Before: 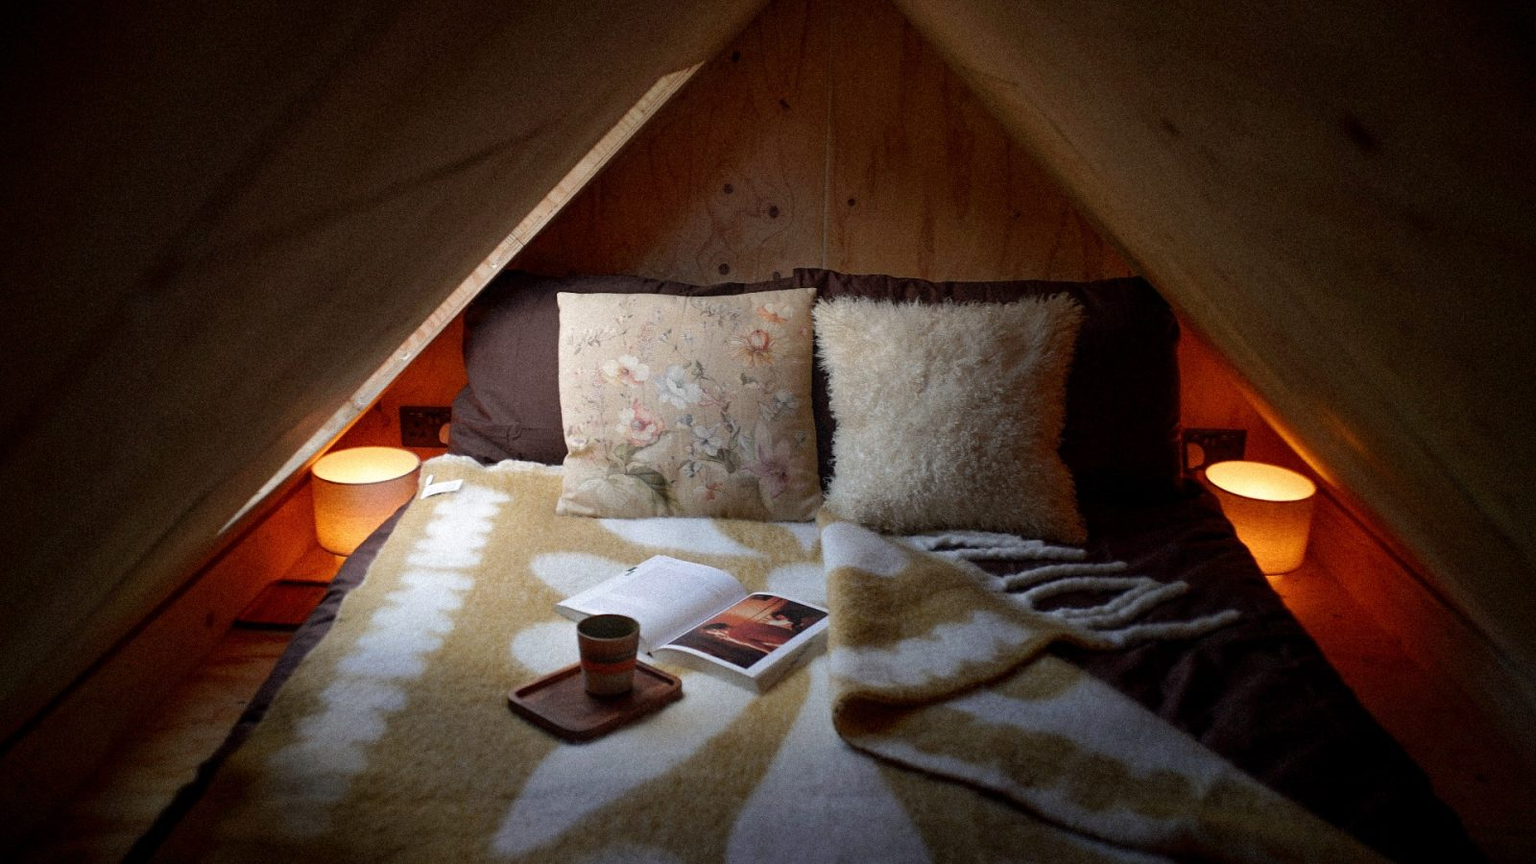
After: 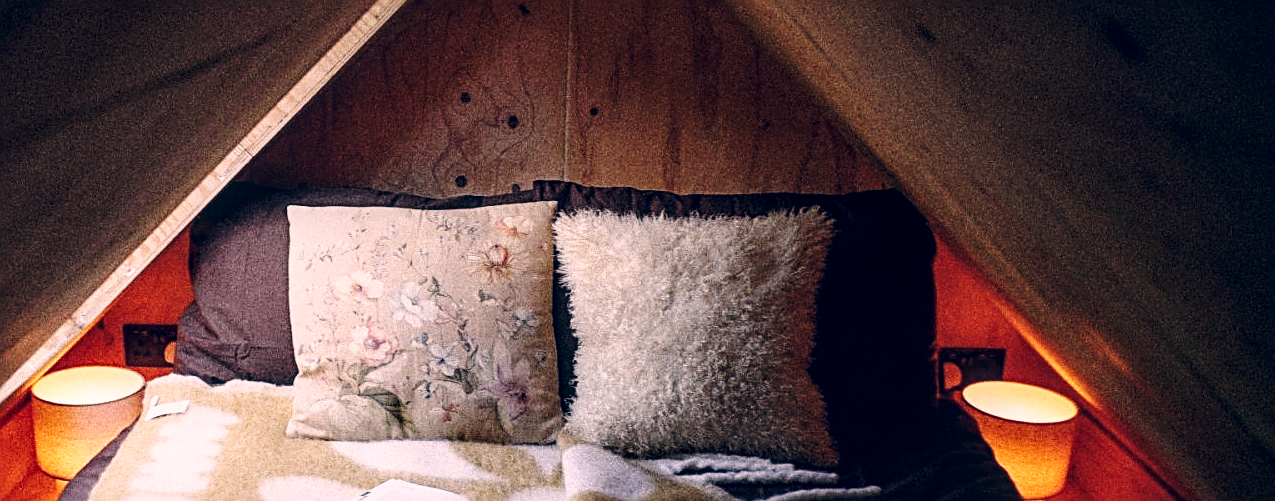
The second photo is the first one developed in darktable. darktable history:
sharpen: radius 2.54, amount 0.65
crop: left 18.354%, top 11.072%, right 1.907%, bottom 33.227%
color correction: highlights a* 14.22, highlights b* 6.18, shadows a* -5.24, shadows b* -15.88, saturation 0.854
base curve: curves: ch0 [(0, 0) (0.028, 0.03) (0.121, 0.232) (0.46, 0.748) (0.859, 0.968) (1, 1)], preserve colors none
local contrast: detail 130%
